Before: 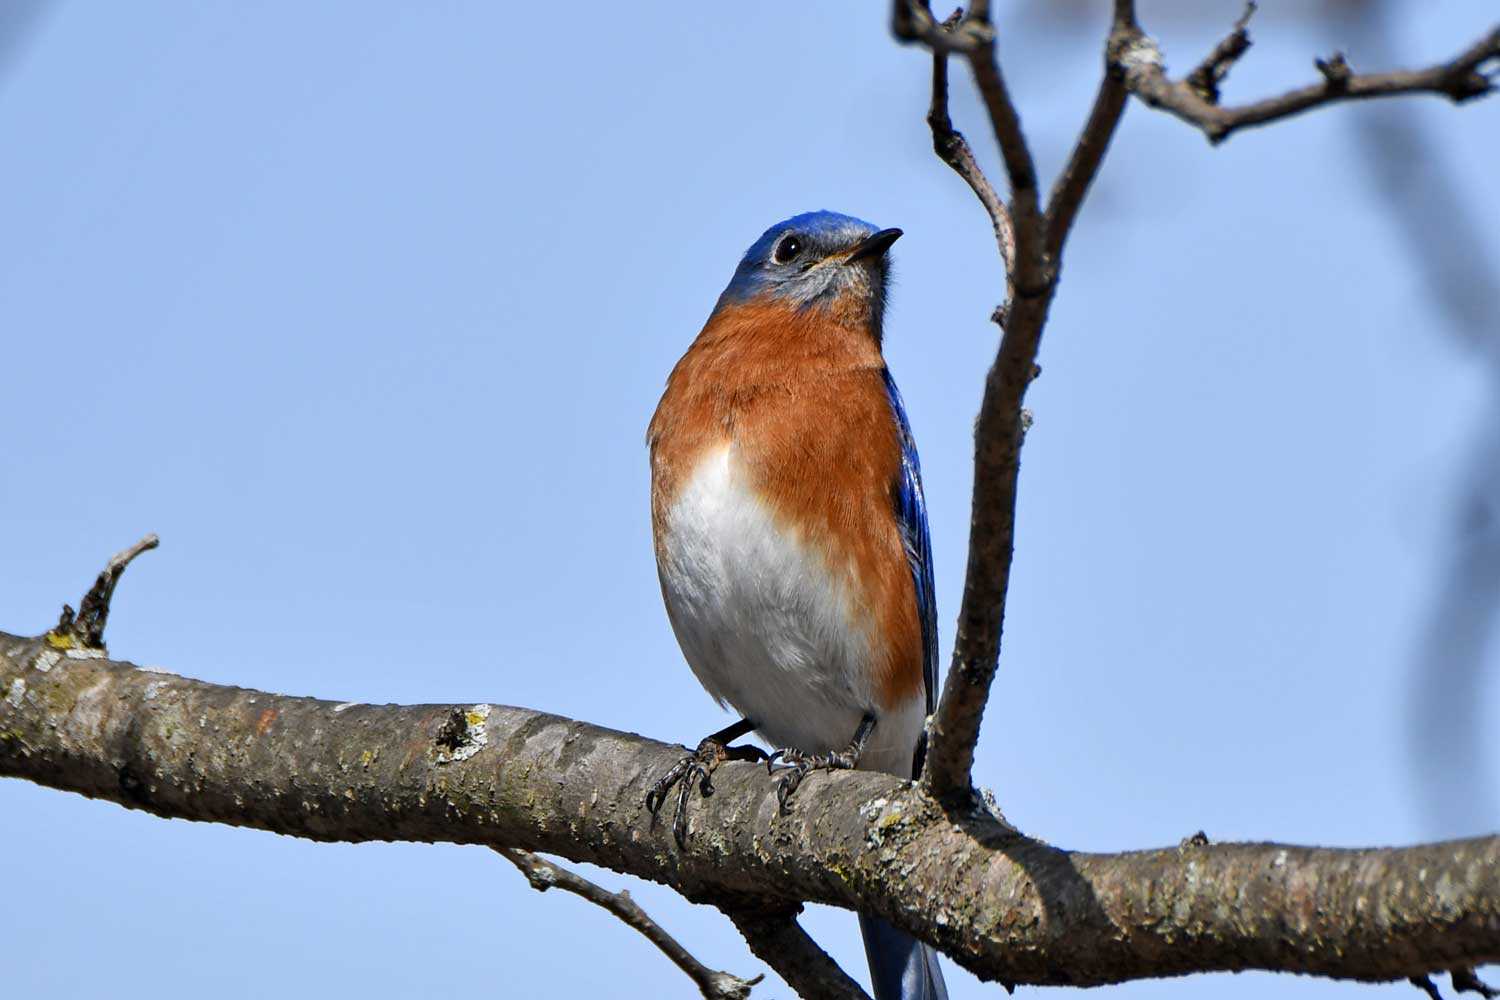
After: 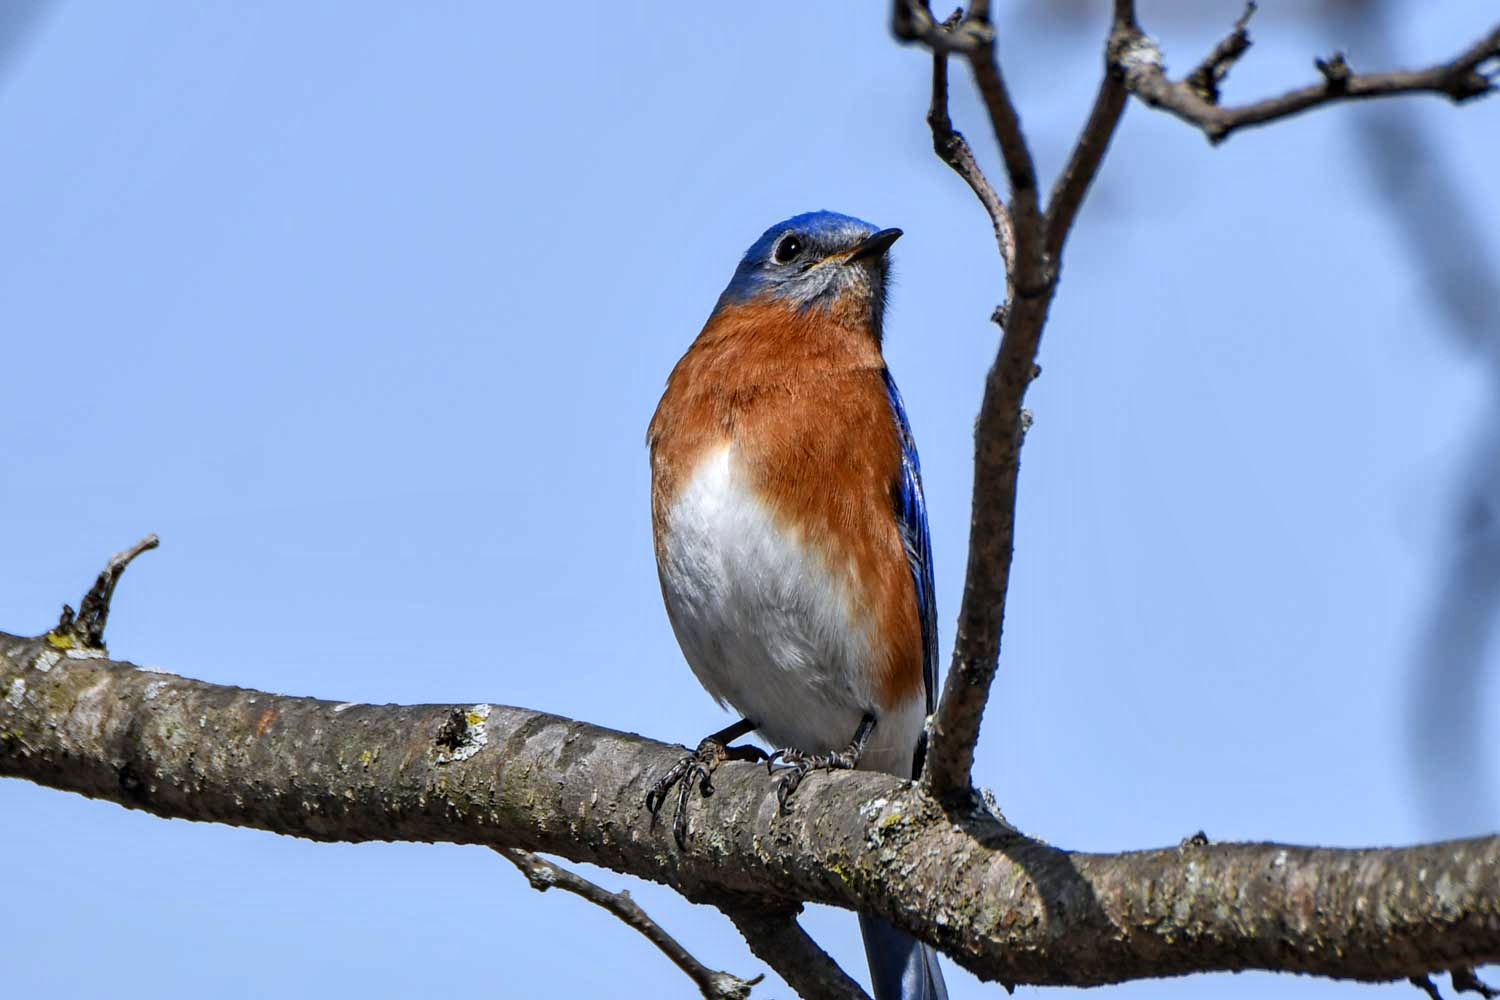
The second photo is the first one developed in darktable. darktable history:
white balance: red 0.983, blue 1.036
local contrast: on, module defaults
